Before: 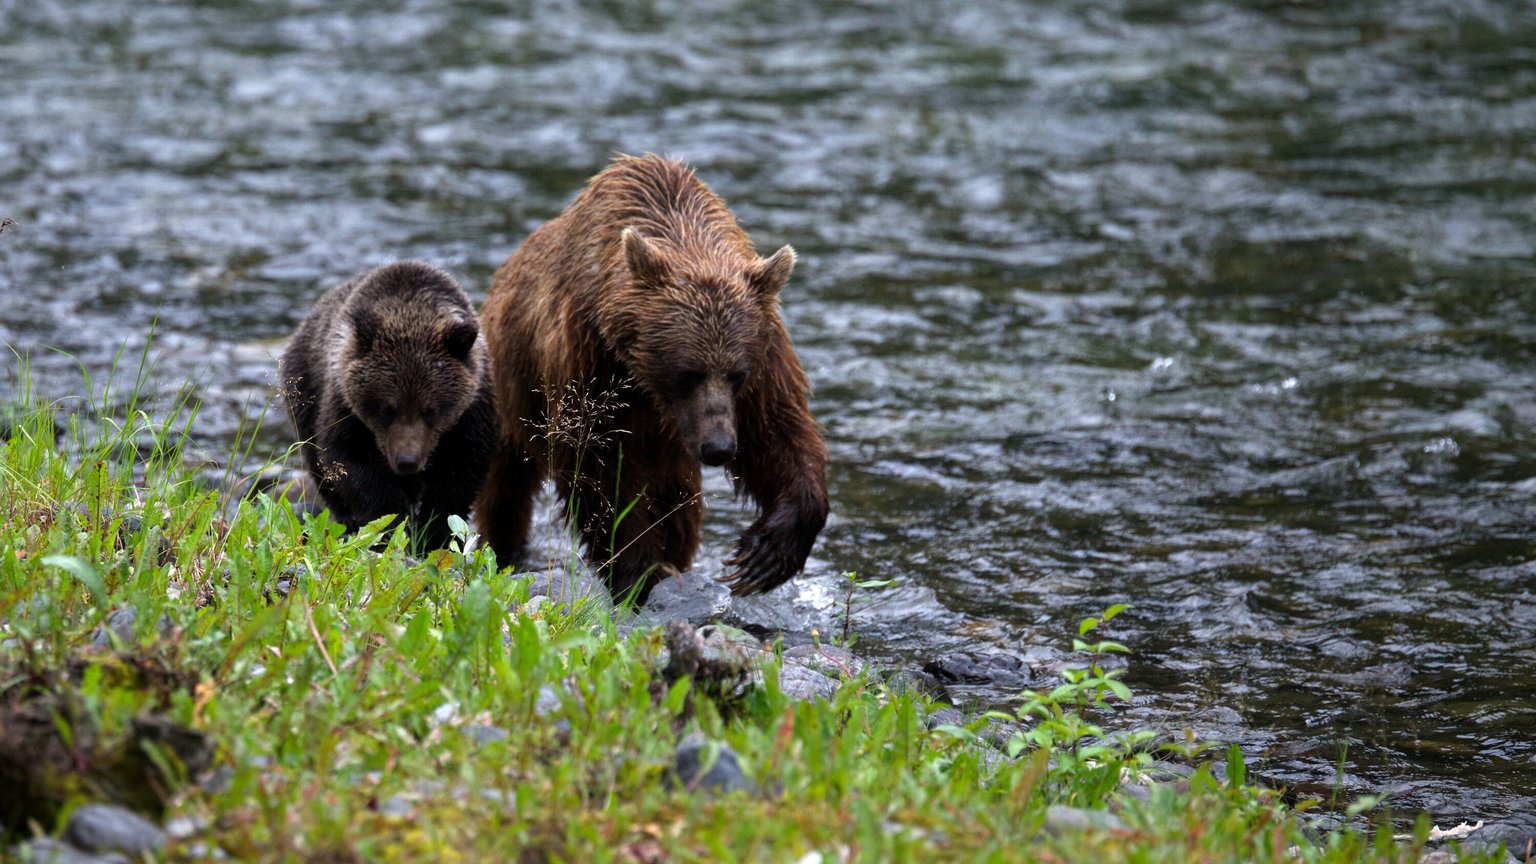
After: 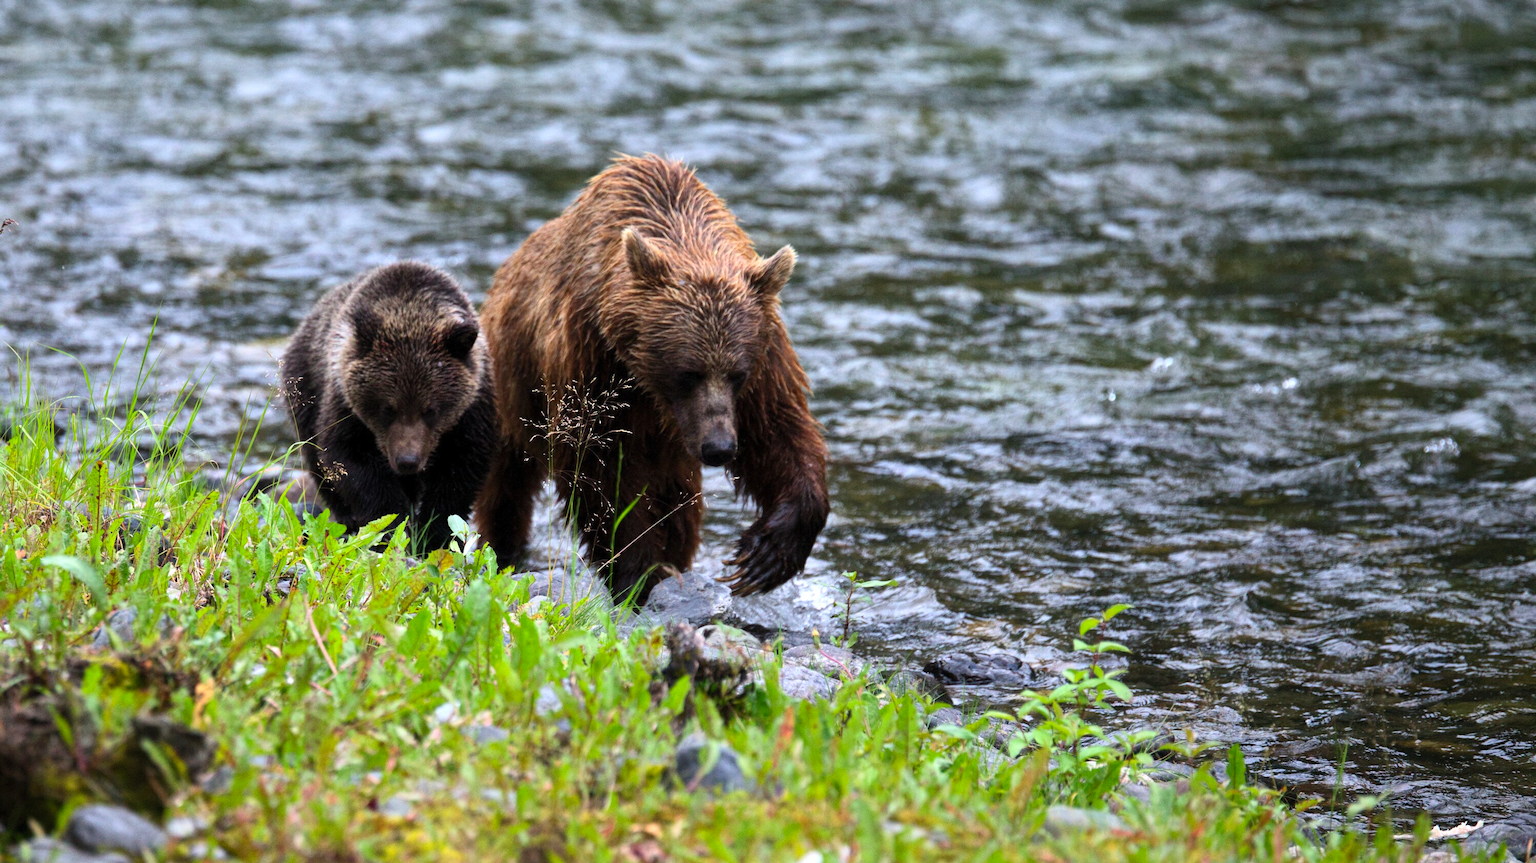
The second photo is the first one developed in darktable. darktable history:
contrast brightness saturation: contrast 0.202, brightness 0.164, saturation 0.228
